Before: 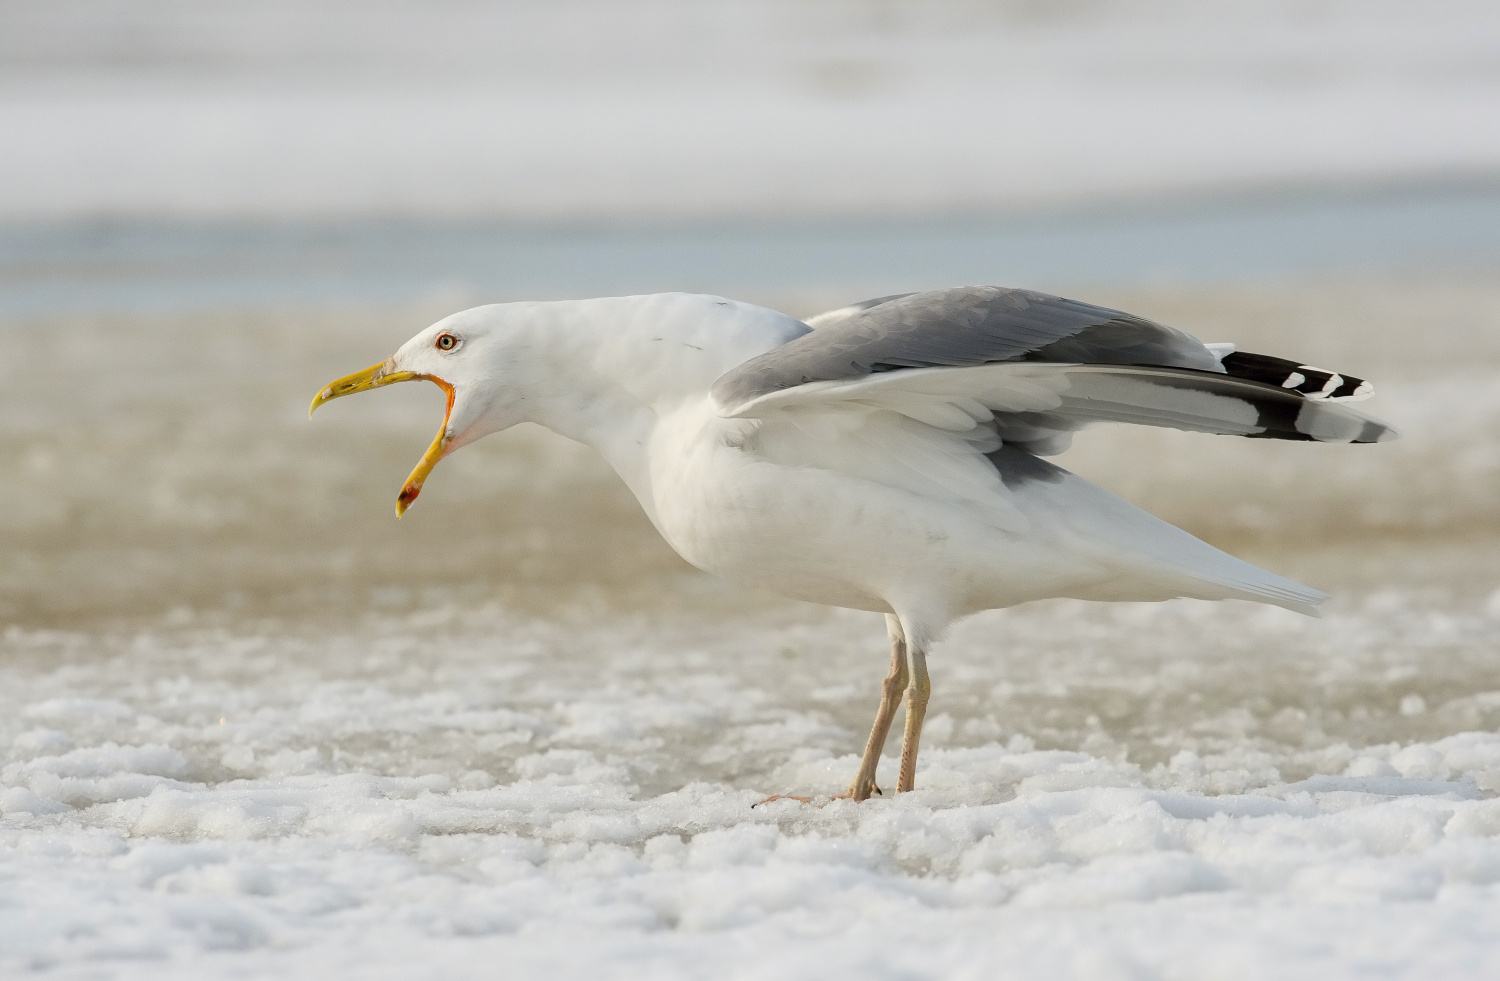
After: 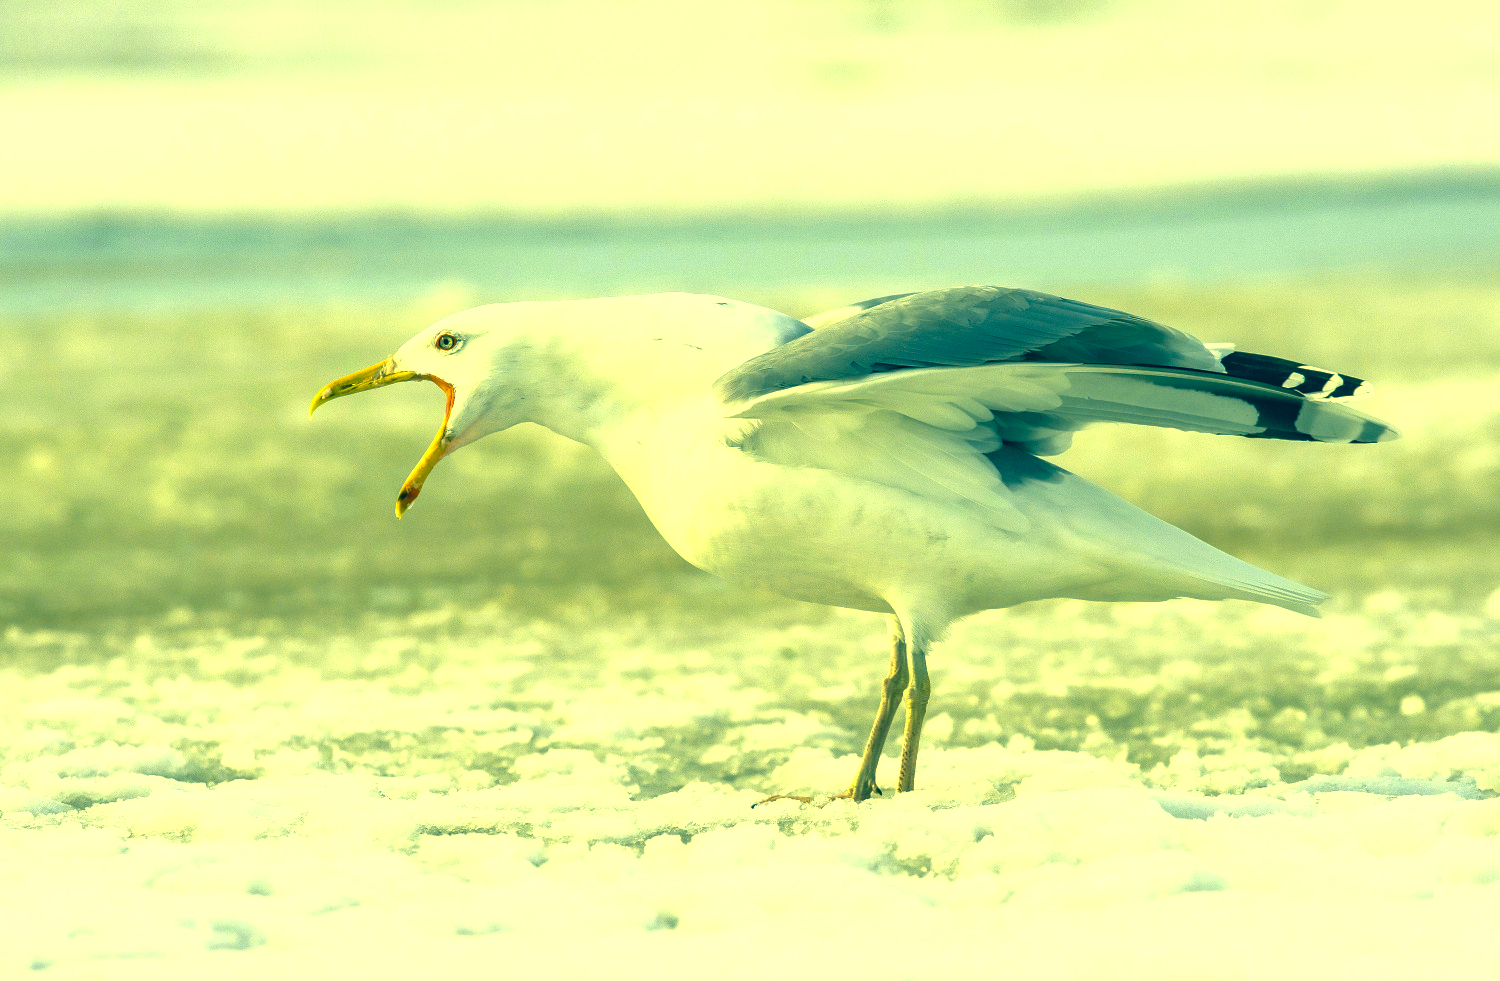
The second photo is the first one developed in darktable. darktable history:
shadows and highlights: shadows 75, highlights -25, soften with gaussian
tone equalizer: on, module defaults
base curve: curves: ch0 [(0, 0) (0.595, 0.418) (1, 1)], preserve colors none
contrast brightness saturation: contrast -0.08, brightness -0.04, saturation -0.11
exposure: exposure 0.785 EV, compensate highlight preservation false
color correction: highlights a* -15.58, highlights b* 40, shadows a* -40, shadows b* -26.18
levels: black 3.83%, white 90.64%, levels [0.044, 0.416, 0.908]
local contrast: on, module defaults
